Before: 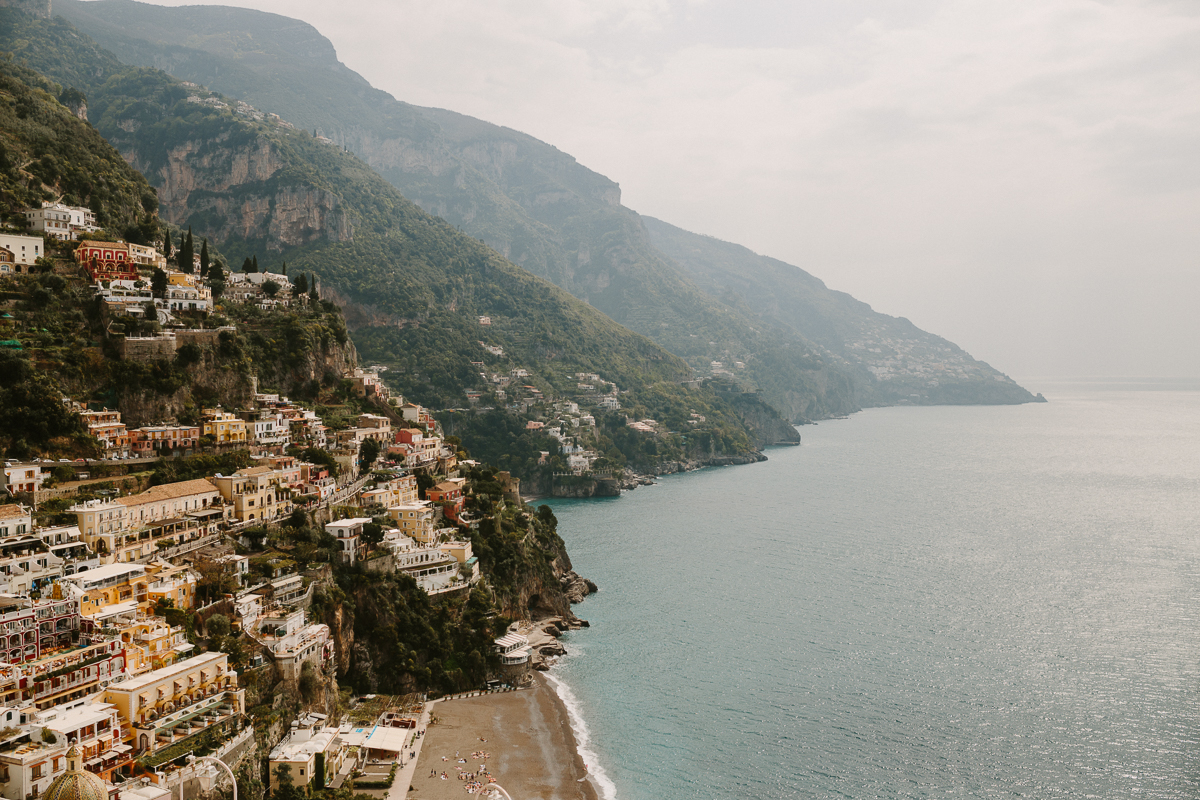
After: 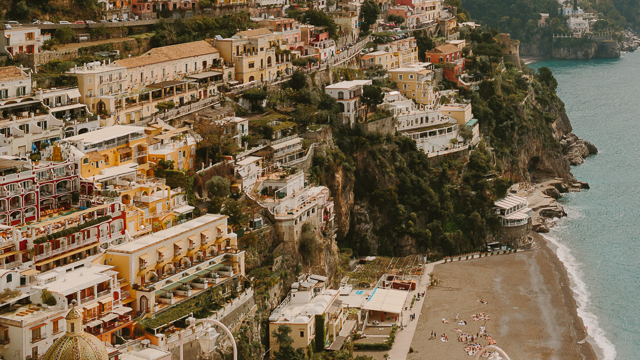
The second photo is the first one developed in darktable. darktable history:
crop and rotate: top 54.778%, right 46.61%, bottom 0.159%
shadows and highlights: on, module defaults
